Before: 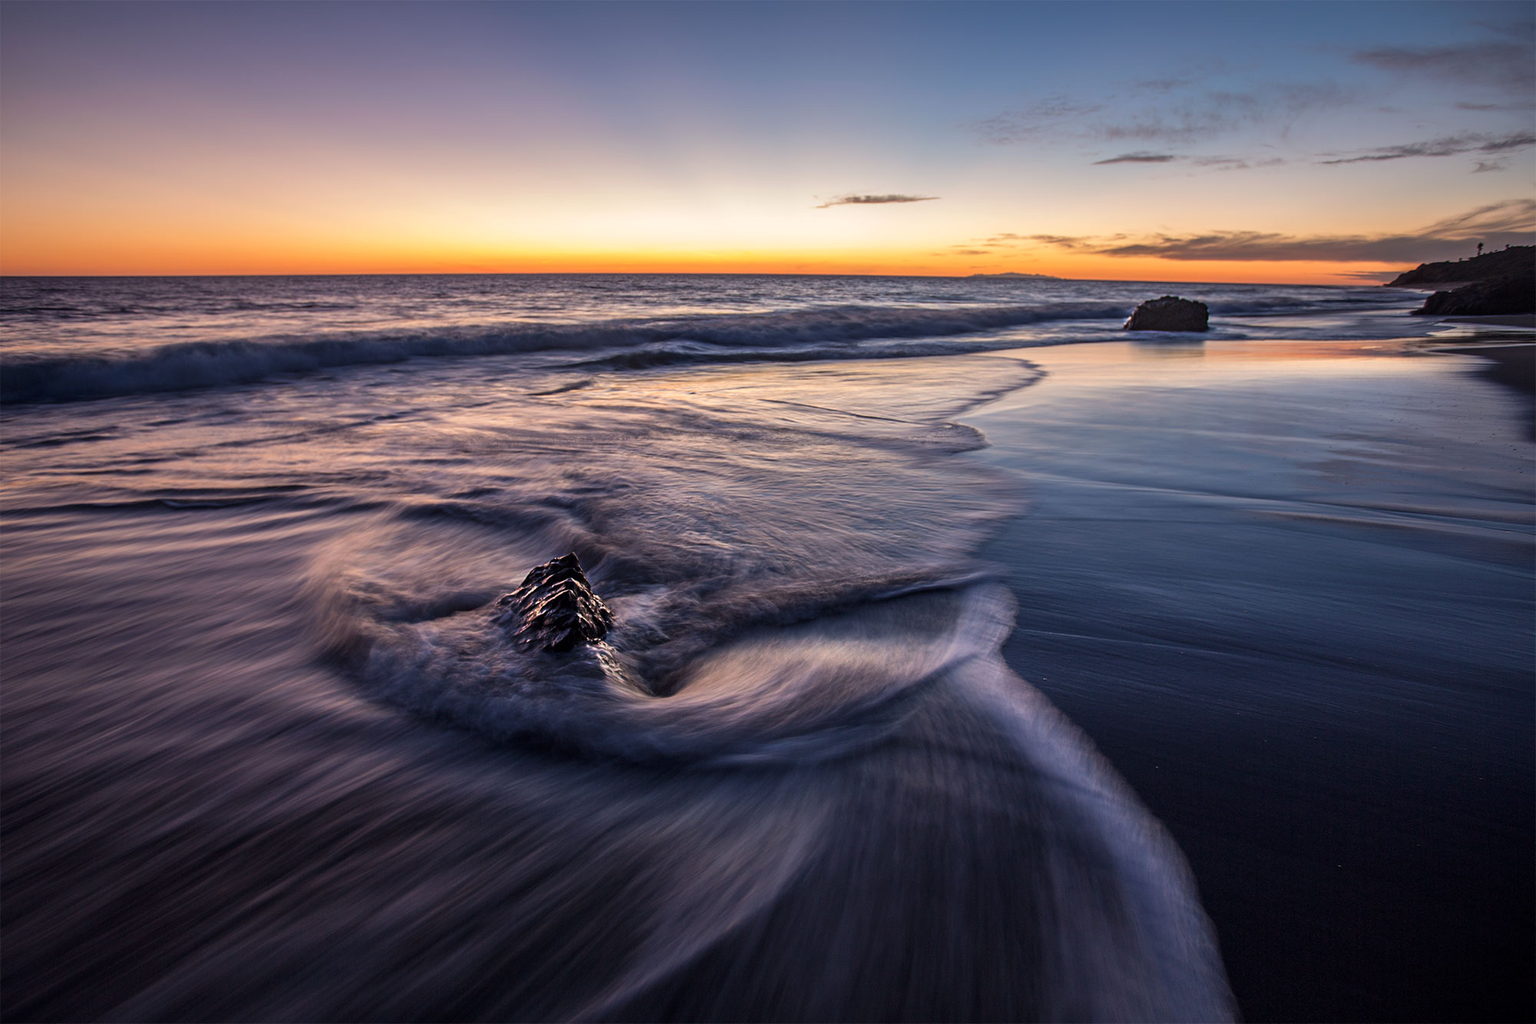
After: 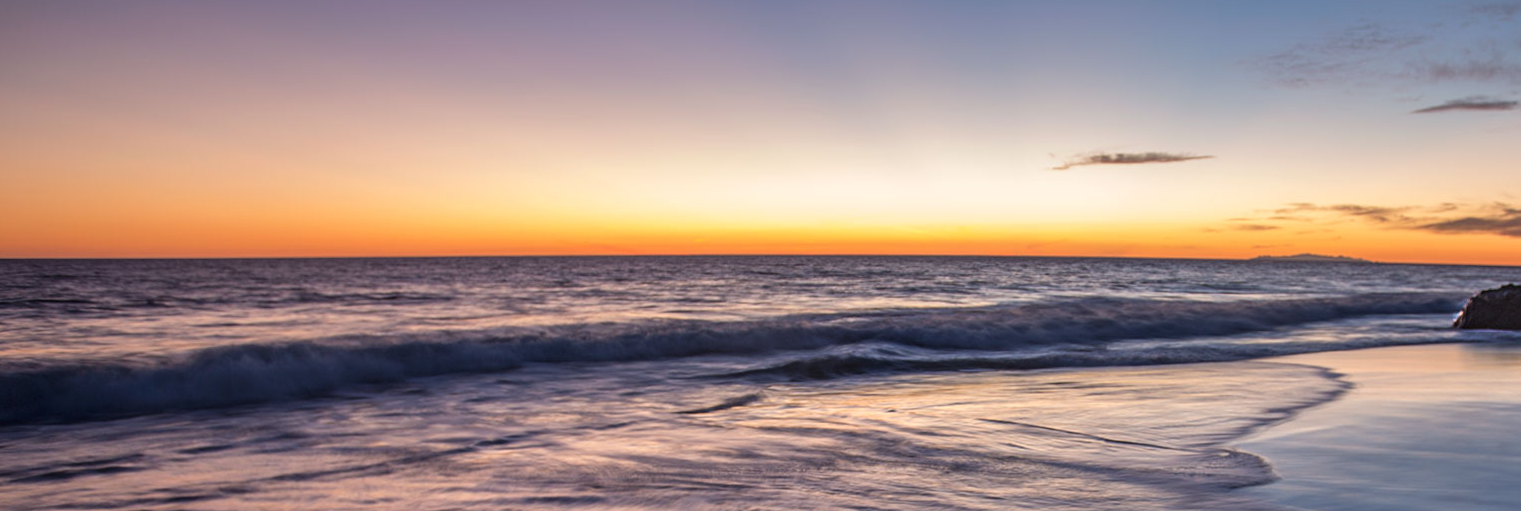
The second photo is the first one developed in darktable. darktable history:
crop: left 0.526%, top 7.637%, right 23.402%, bottom 54.024%
